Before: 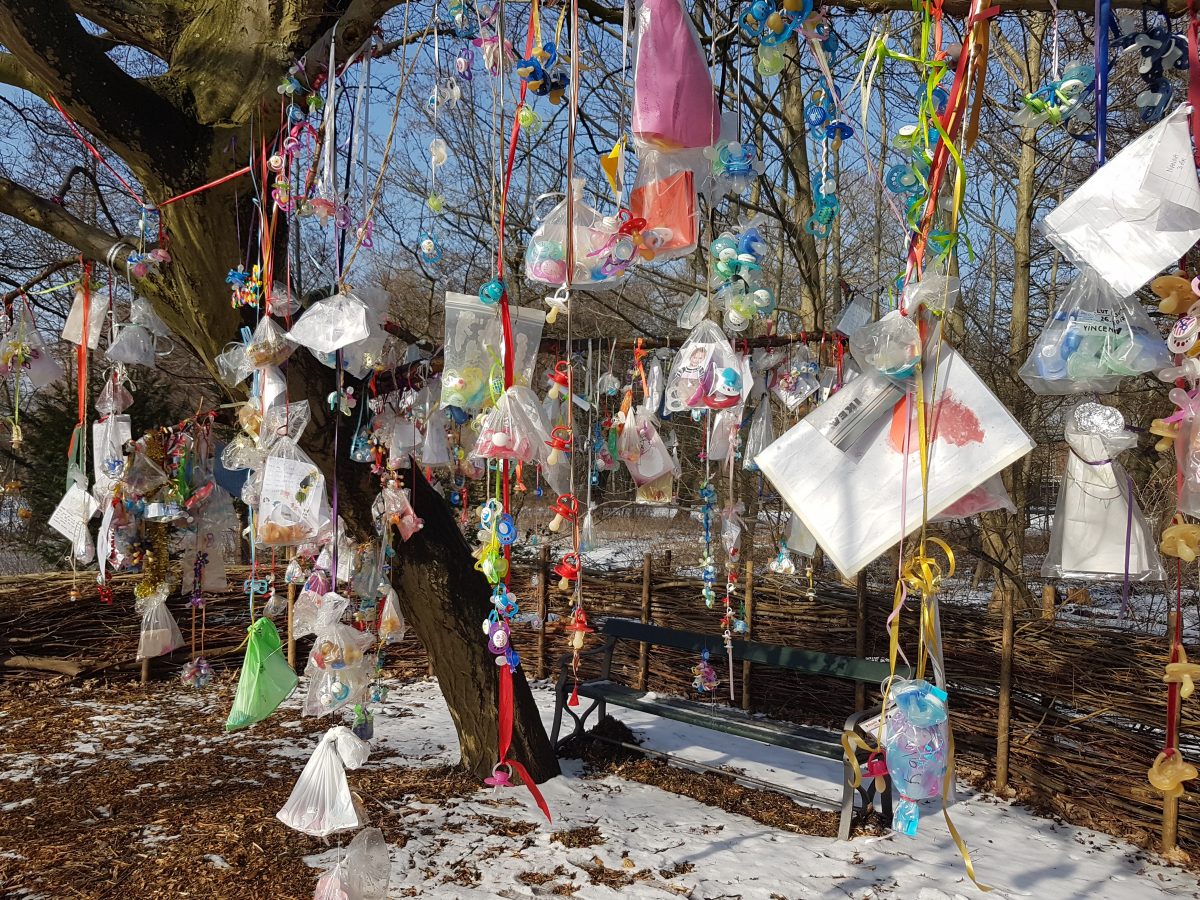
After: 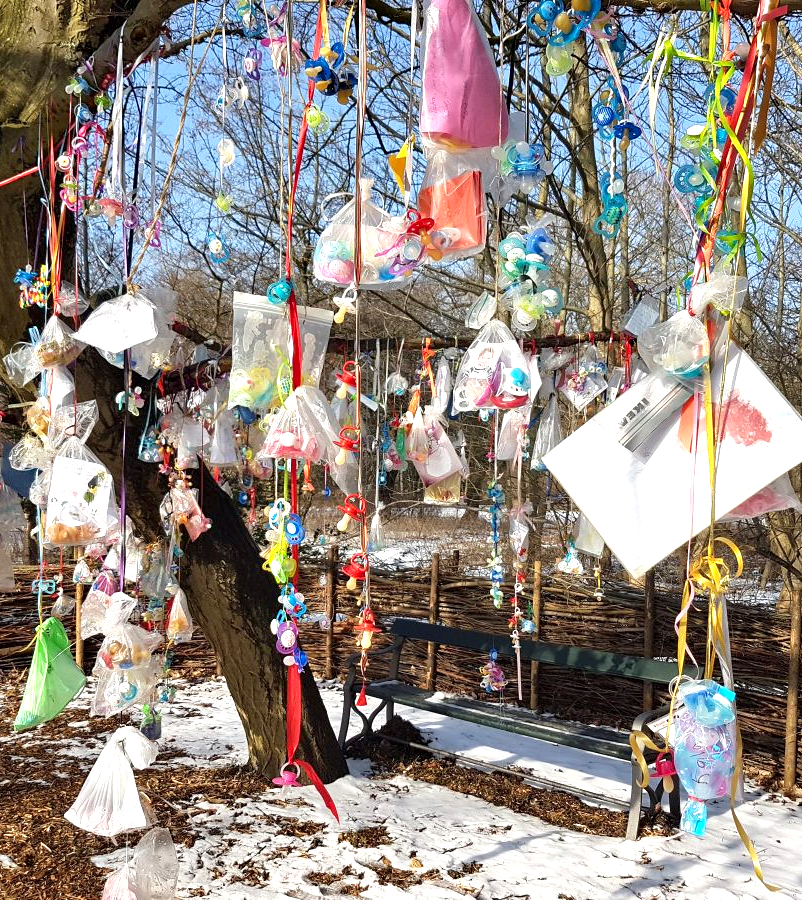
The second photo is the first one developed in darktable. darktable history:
crop and rotate: left 17.732%, right 15.423%
exposure: exposure 0.785 EV, compensate highlight preservation false
contrast equalizer: octaves 7, y [[0.6 ×6], [0.55 ×6], [0 ×6], [0 ×6], [0 ×6]], mix 0.3
